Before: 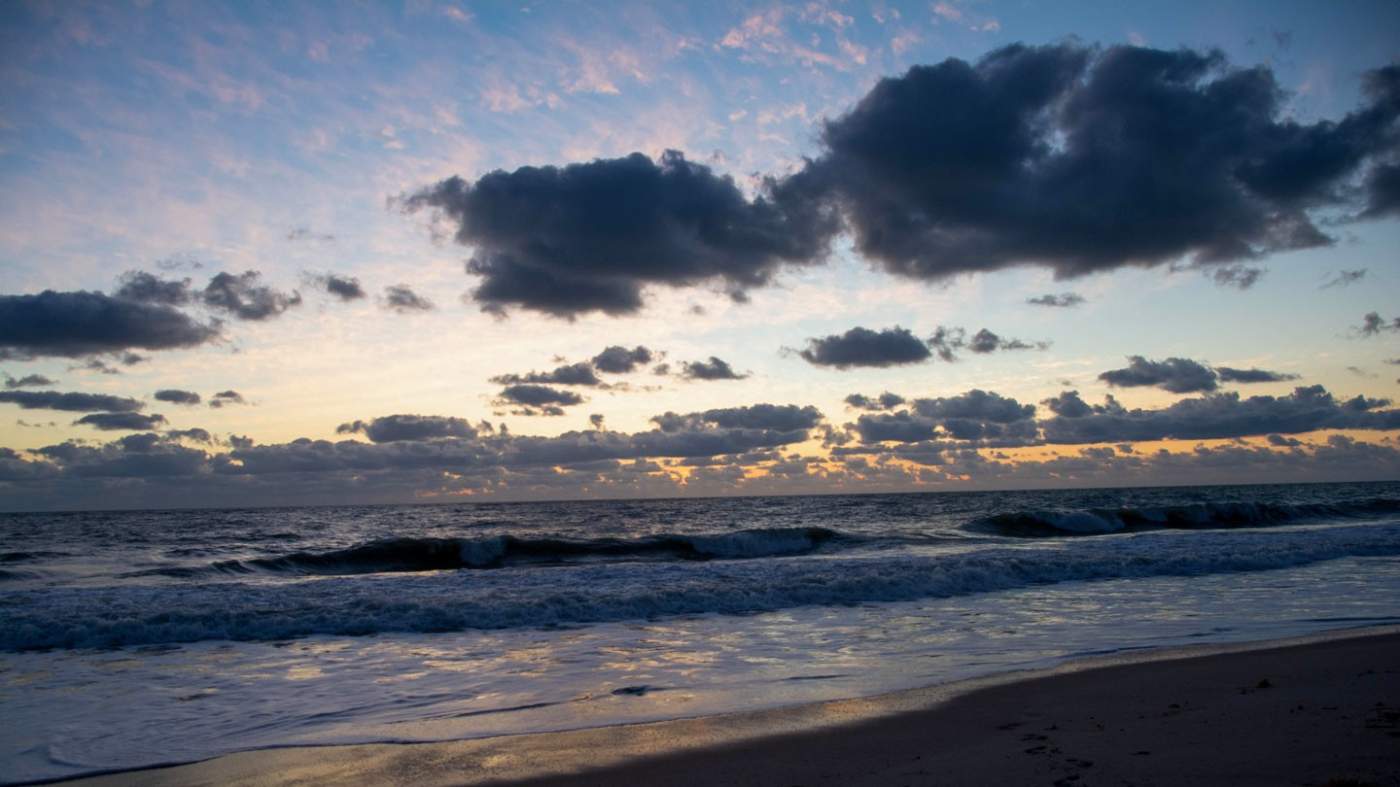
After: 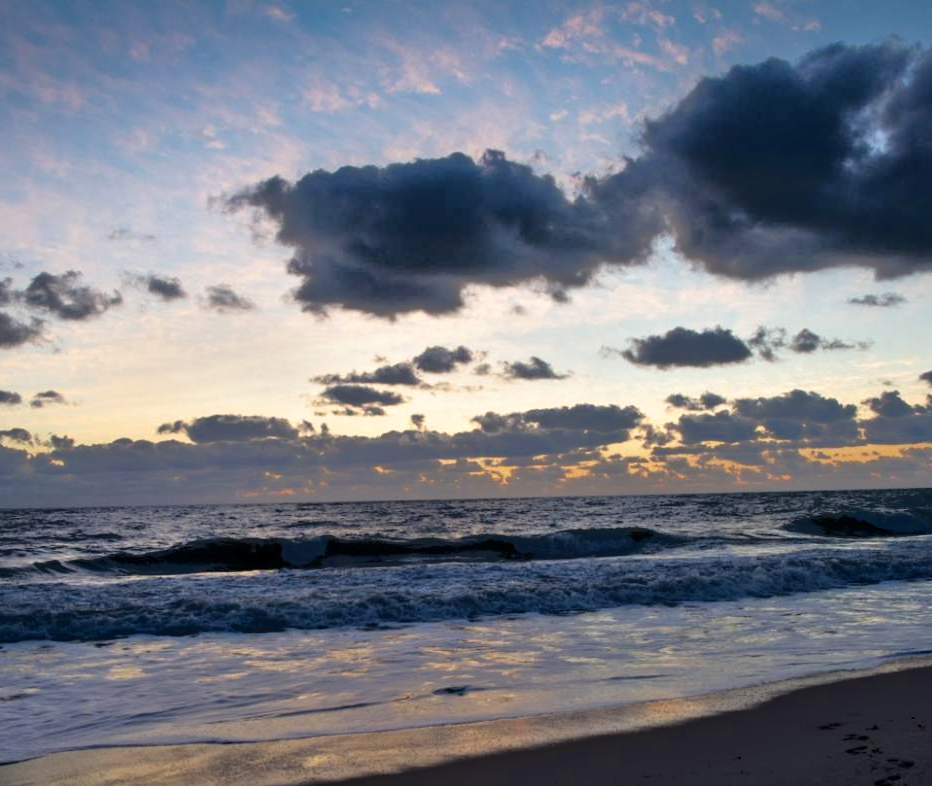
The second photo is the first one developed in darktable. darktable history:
crop and rotate: left 12.812%, right 20.61%
tone equalizer: -7 EV -0.651 EV, -6 EV 1.02 EV, -5 EV -0.444 EV, -4 EV 0.413 EV, -3 EV 0.409 EV, -2 EV 0.171 EV, -1 EV -0.142 EV, +0 EV -0.388 EV, mask exposure compensation -0.488 EV
